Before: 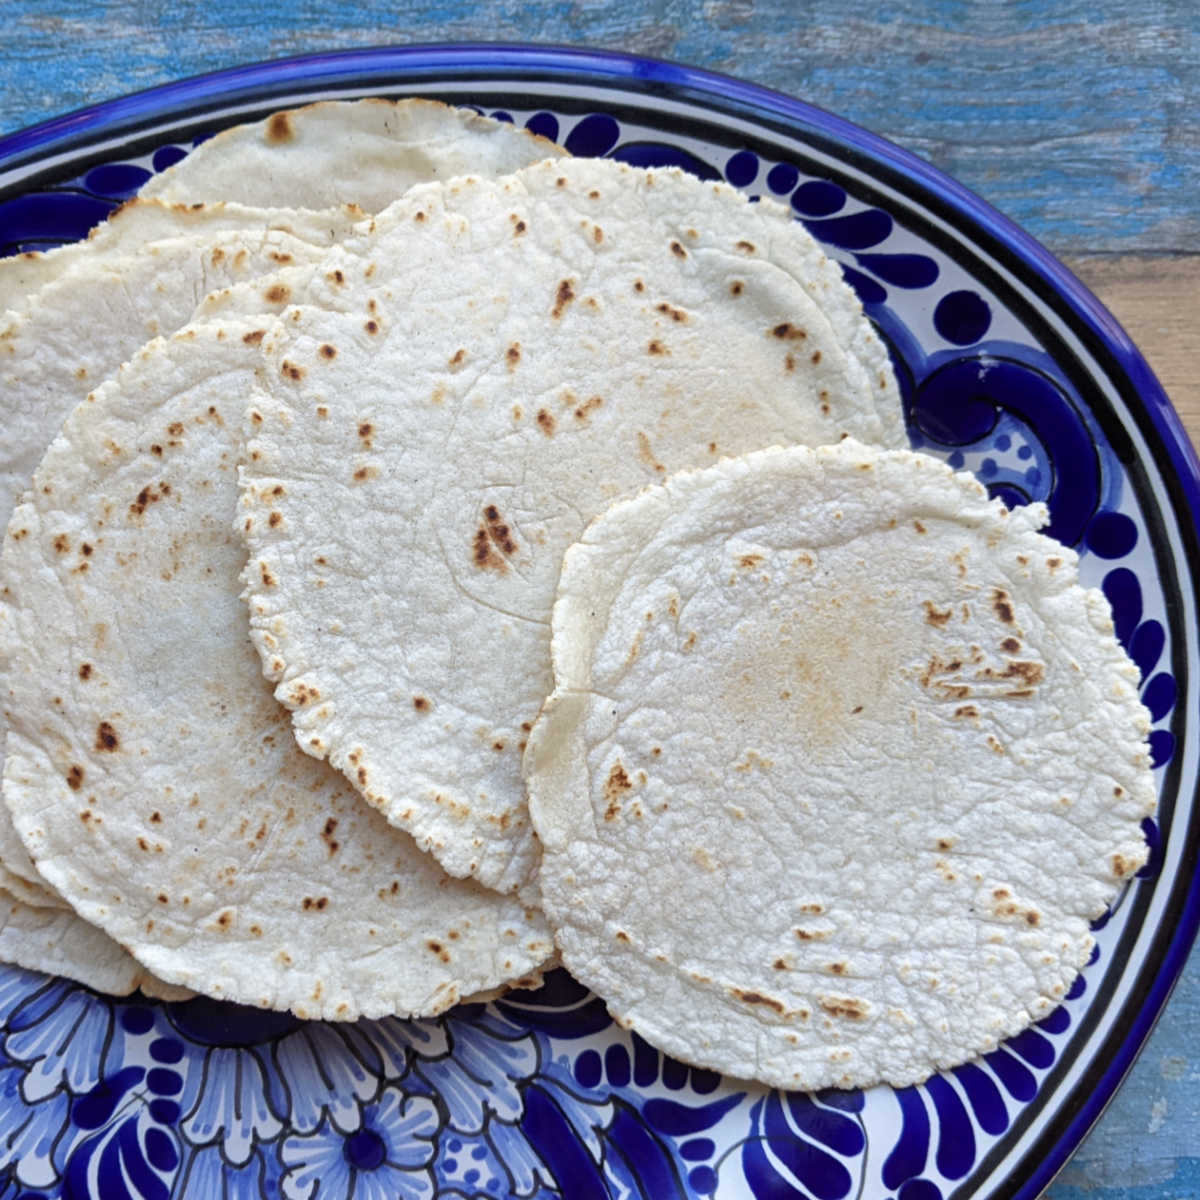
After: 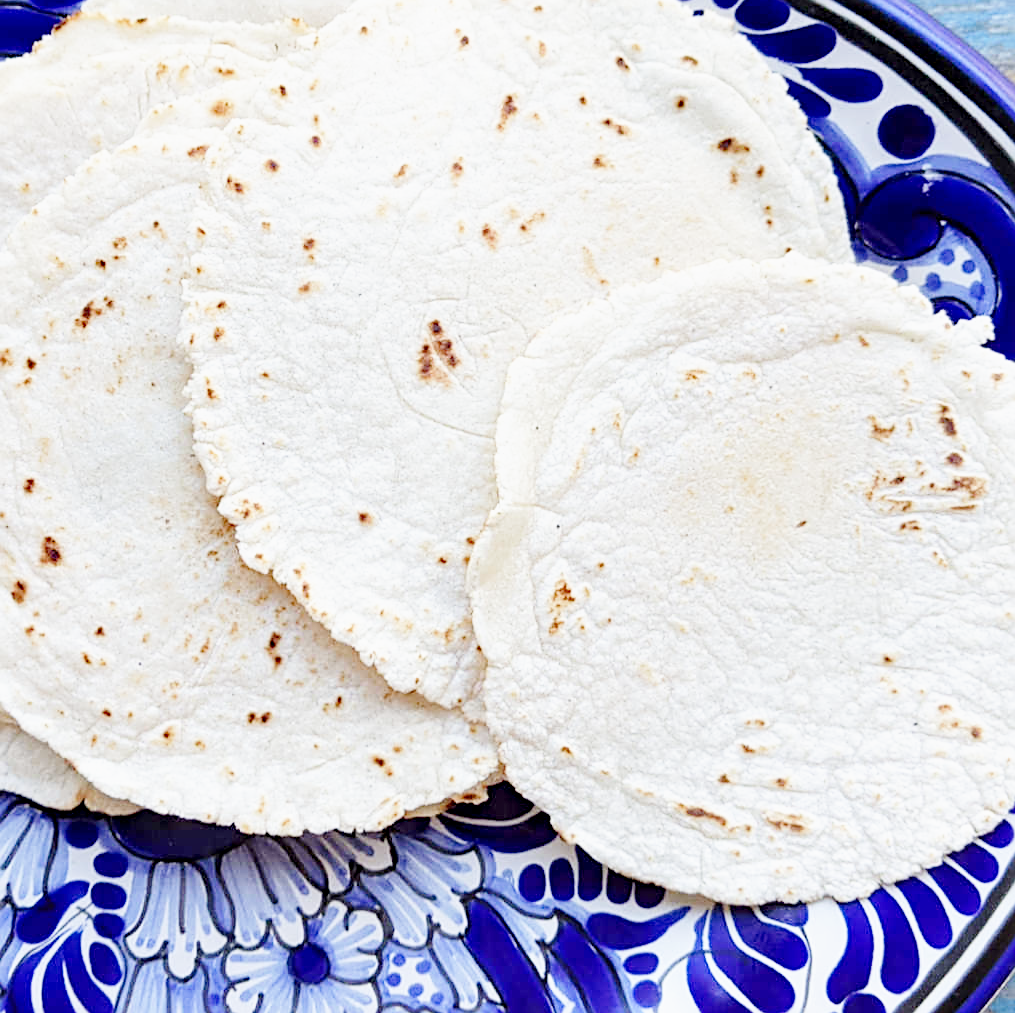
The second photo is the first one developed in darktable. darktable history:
sharpen: on, module defaults
crop and rotate: left 4.731%, top 15.51%, right 10.664%
base curve: curves: ch0 [(0, 0) (0.025, 0.046) (0.112, 0.277) (0.467, 0.74) (0.814, 0.929) (1, 0.942)], fusion 1, preserve colors none
